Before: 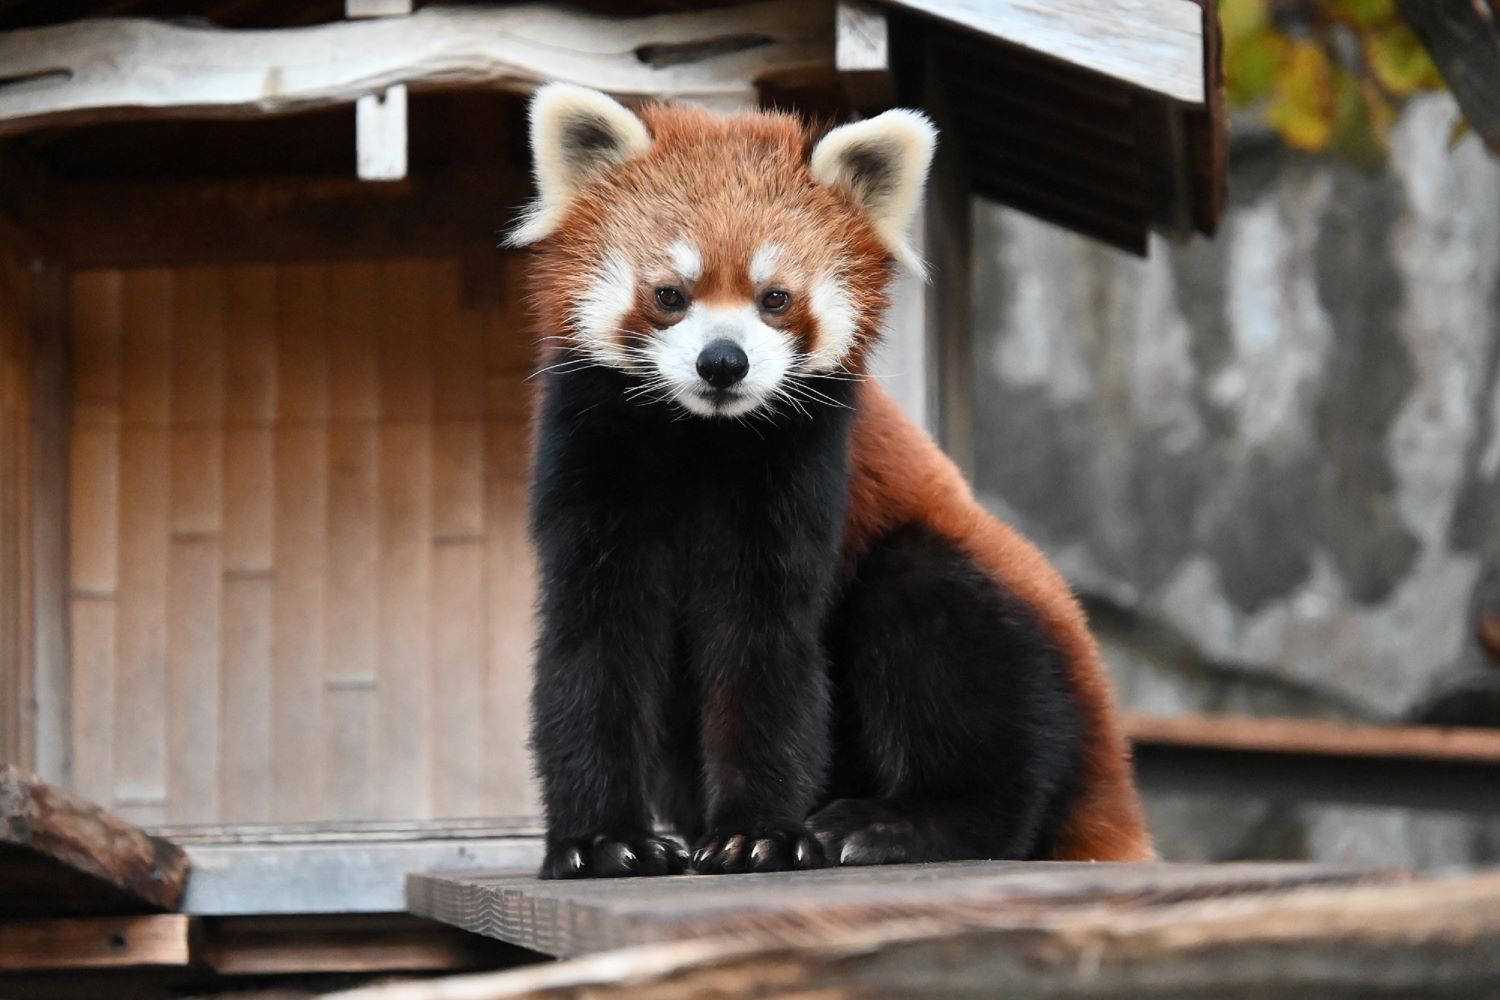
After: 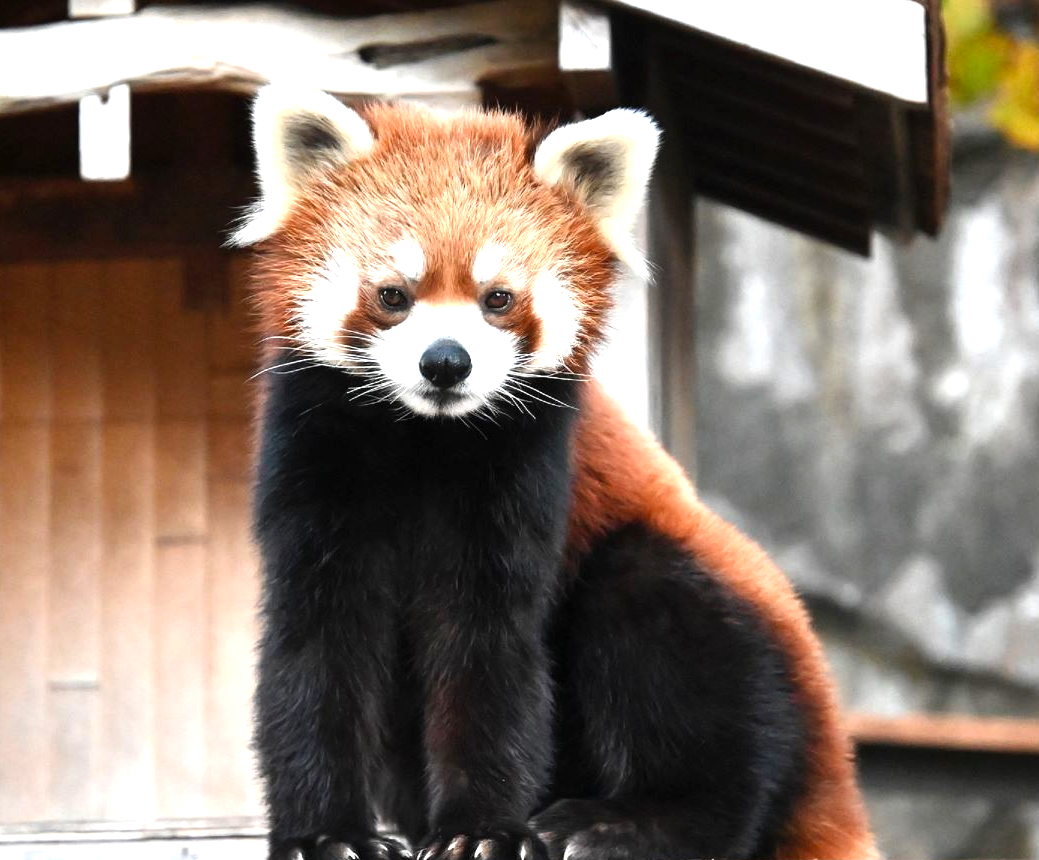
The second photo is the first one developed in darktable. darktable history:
crop: left 18.479%, right 12.2%, bottom 13.971%
levels: levels [0, 0.374, 0.749]
